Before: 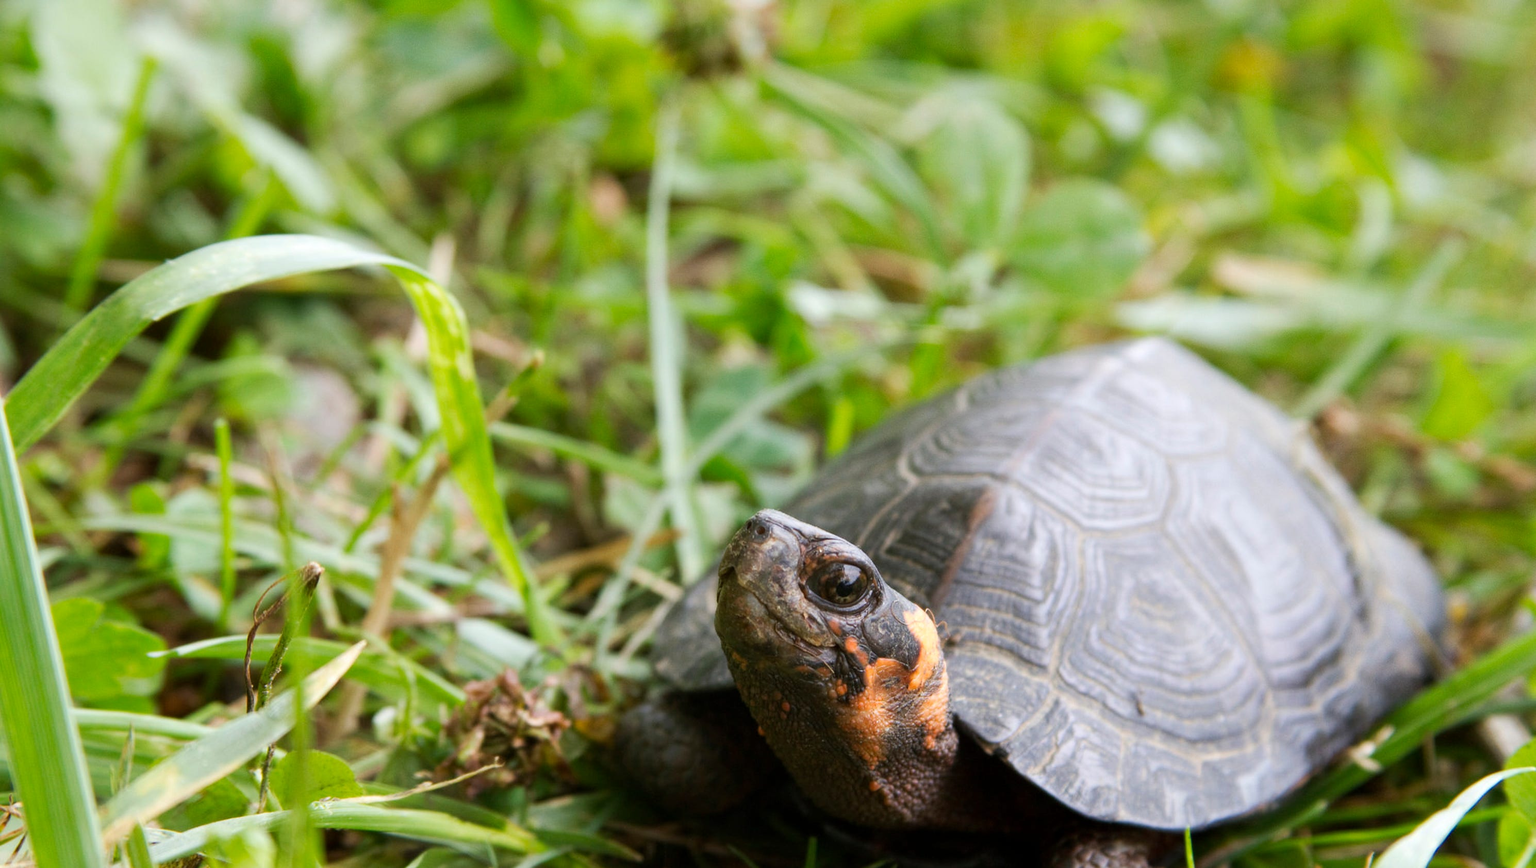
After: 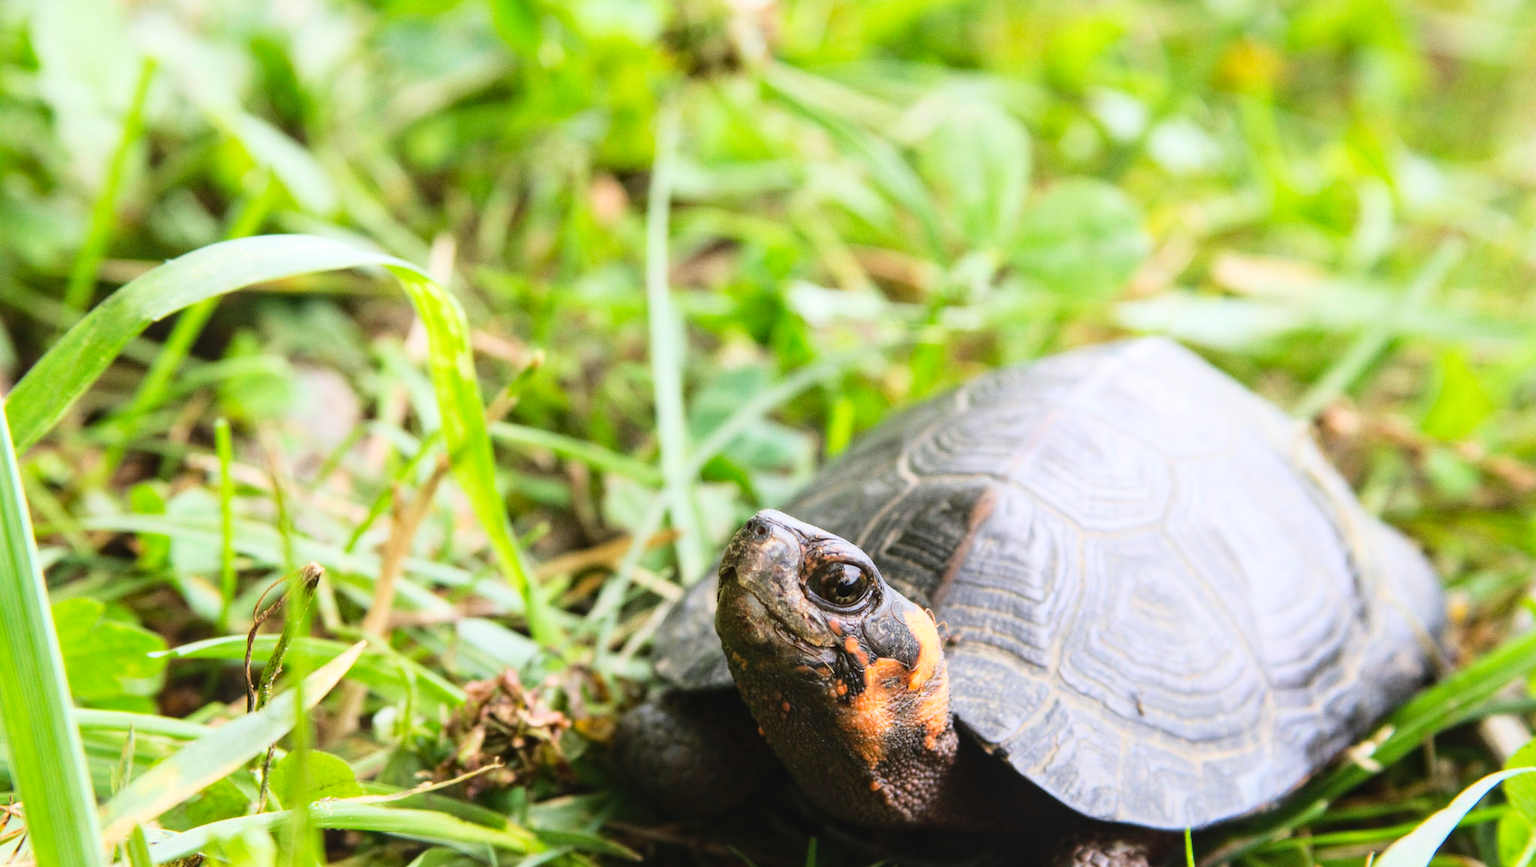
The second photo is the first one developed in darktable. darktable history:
local contrast: detail 110%
base curve: curves: ch0 [(0, 0) (0.028, 0.03) (0.121, 0.232) (0.46, 0.748) (0.859, 0.968) (1, 1)]
